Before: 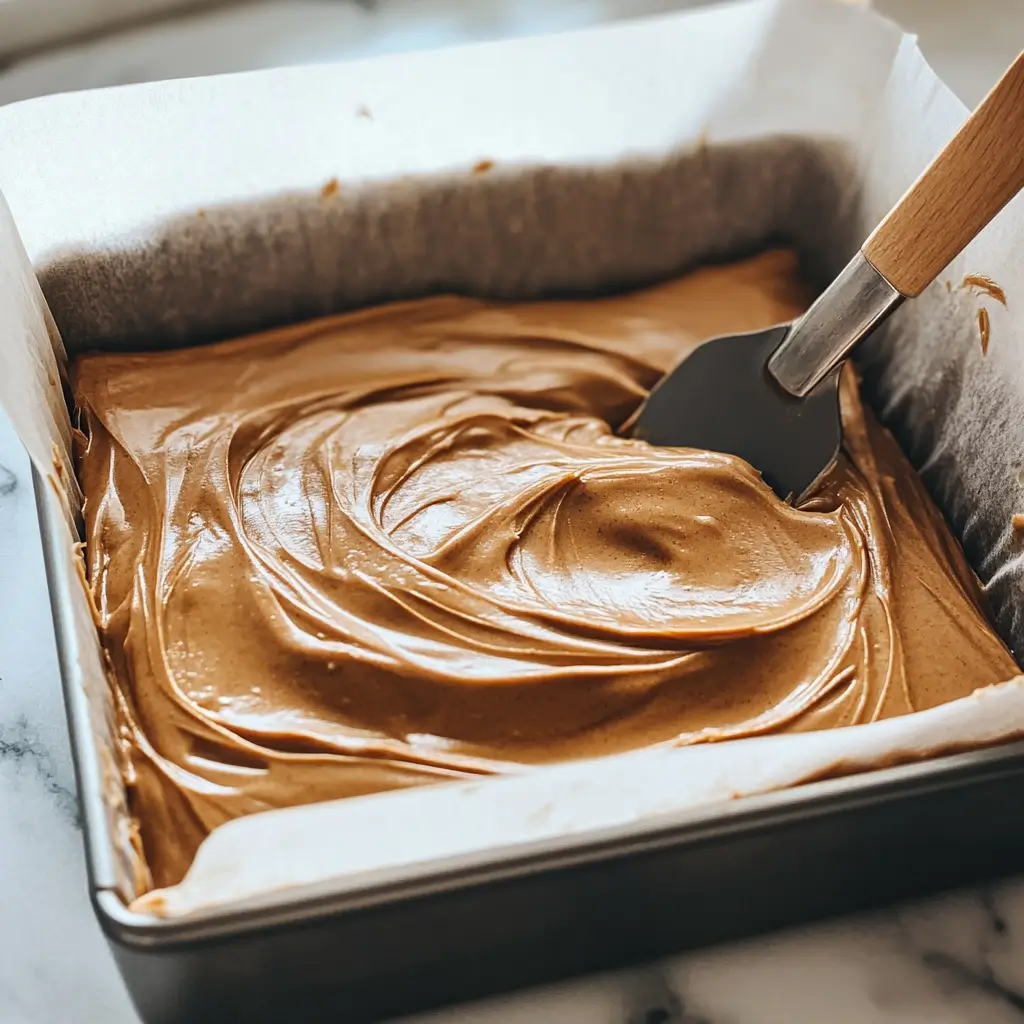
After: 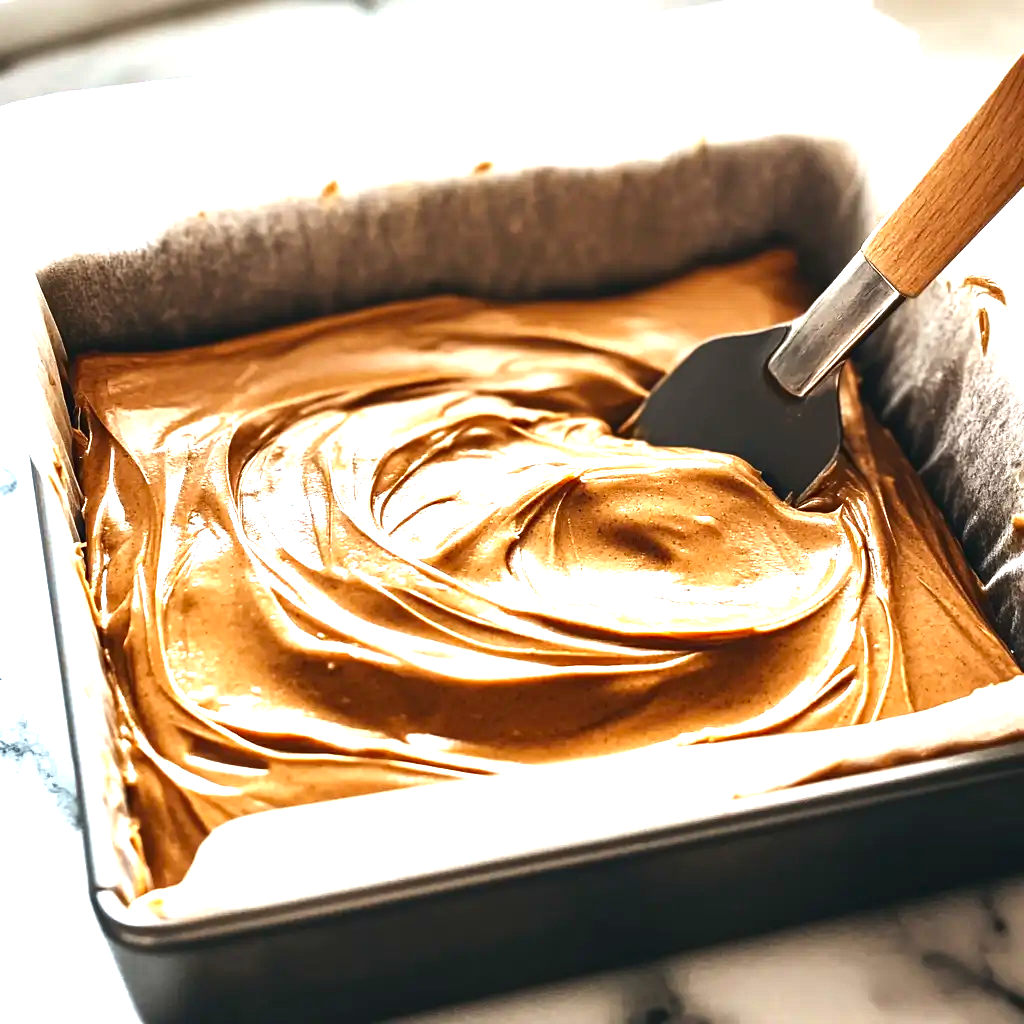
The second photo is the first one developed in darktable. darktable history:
contrast brightness saturation: brightness -0.2, saturation 0.08
exposure: black level correction 0, exposure 1.388 EV, compensate exposure bias true, compensate highlight preservation false
